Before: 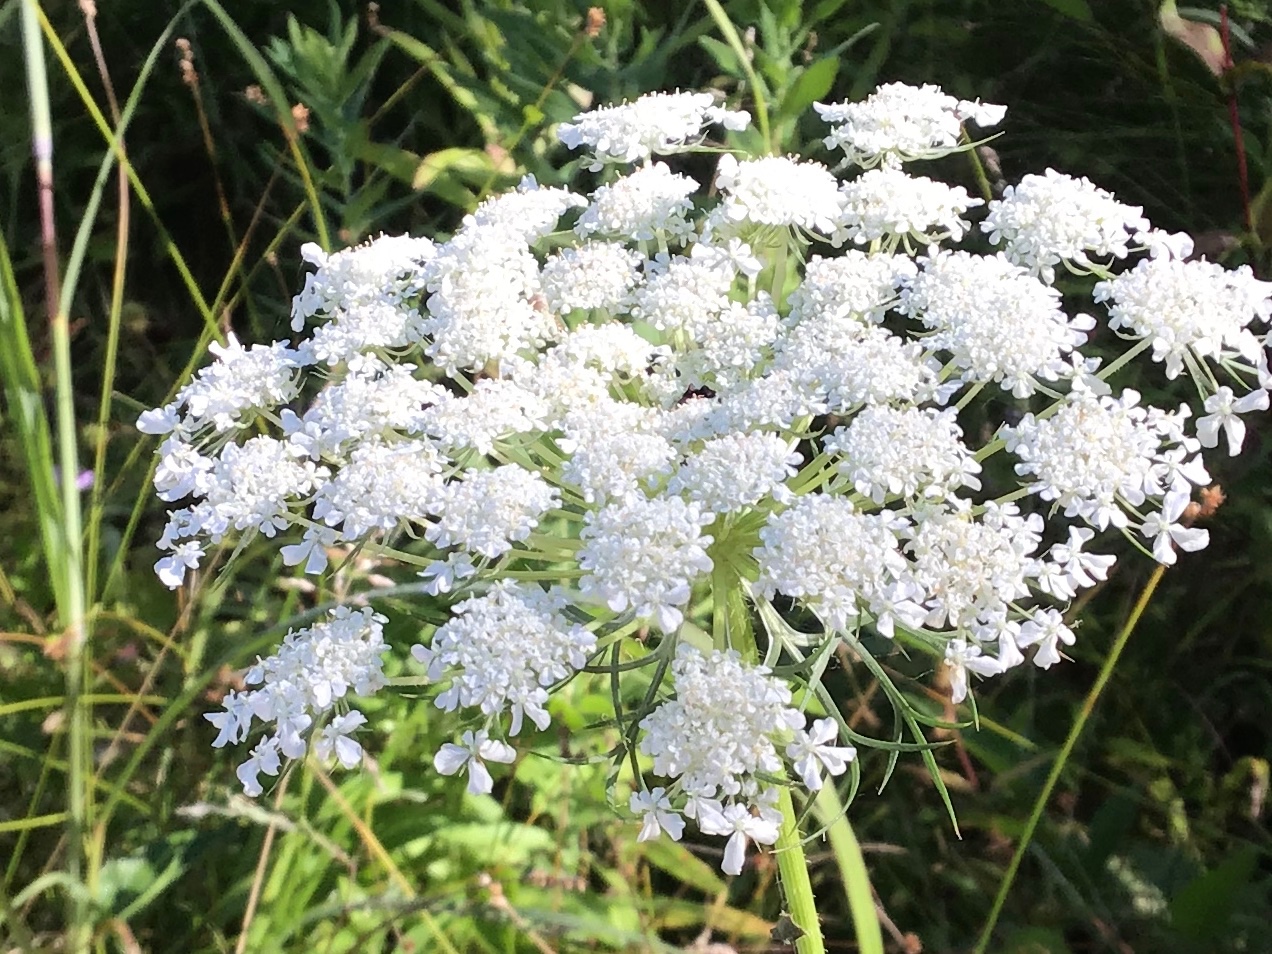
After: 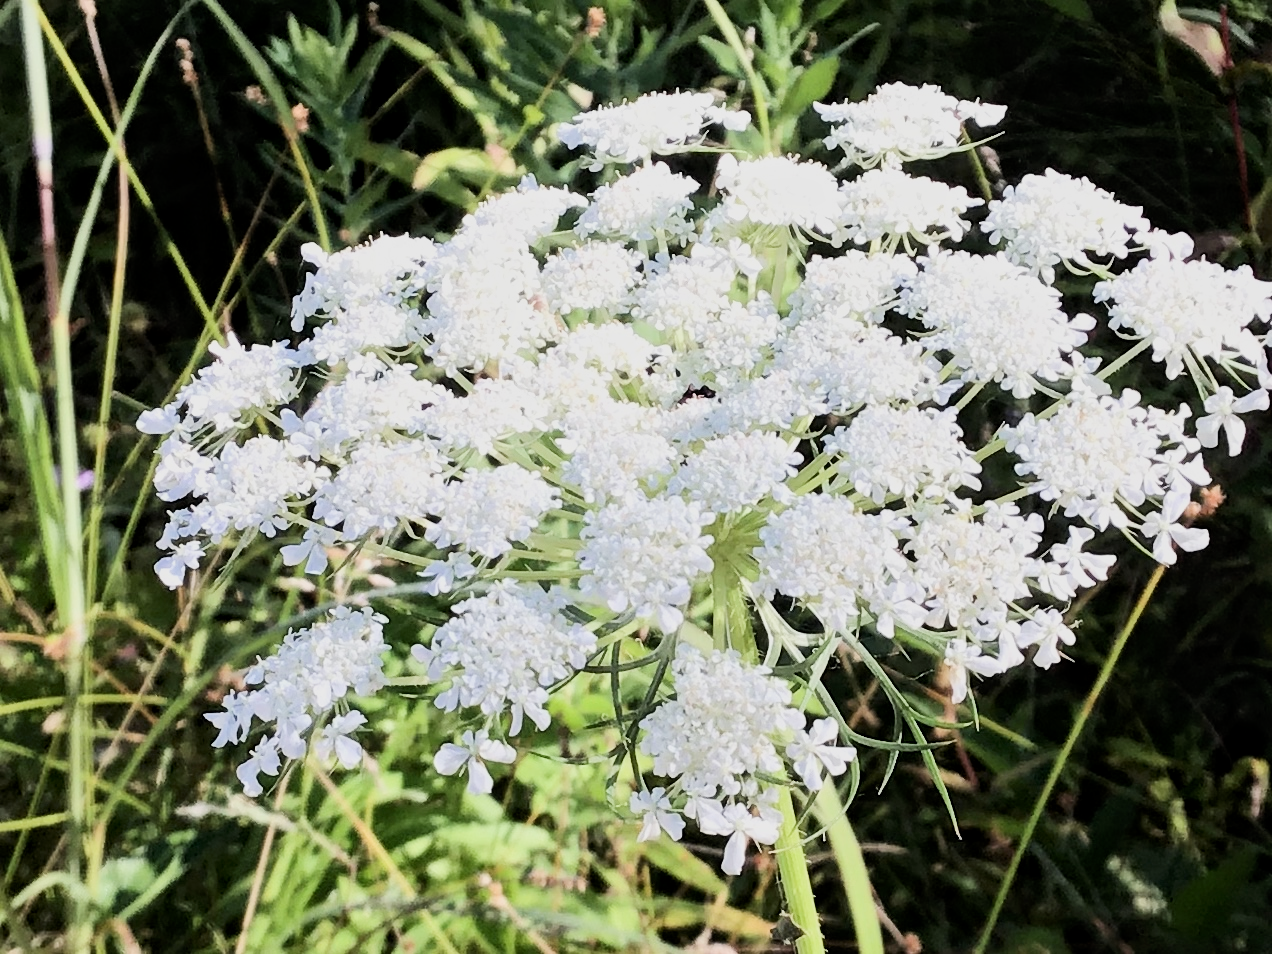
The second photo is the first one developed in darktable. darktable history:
filmic rgb: black relative exposure -7.18 EV, white relative exposure 5.39 EV, hardness 3.03
local contrast: mode bilateral grid, contrast 28, coarseness 15, detail 115%, midtone range 0.2
contrast brightness saturation: contrast 0.242, brightness 0.091
